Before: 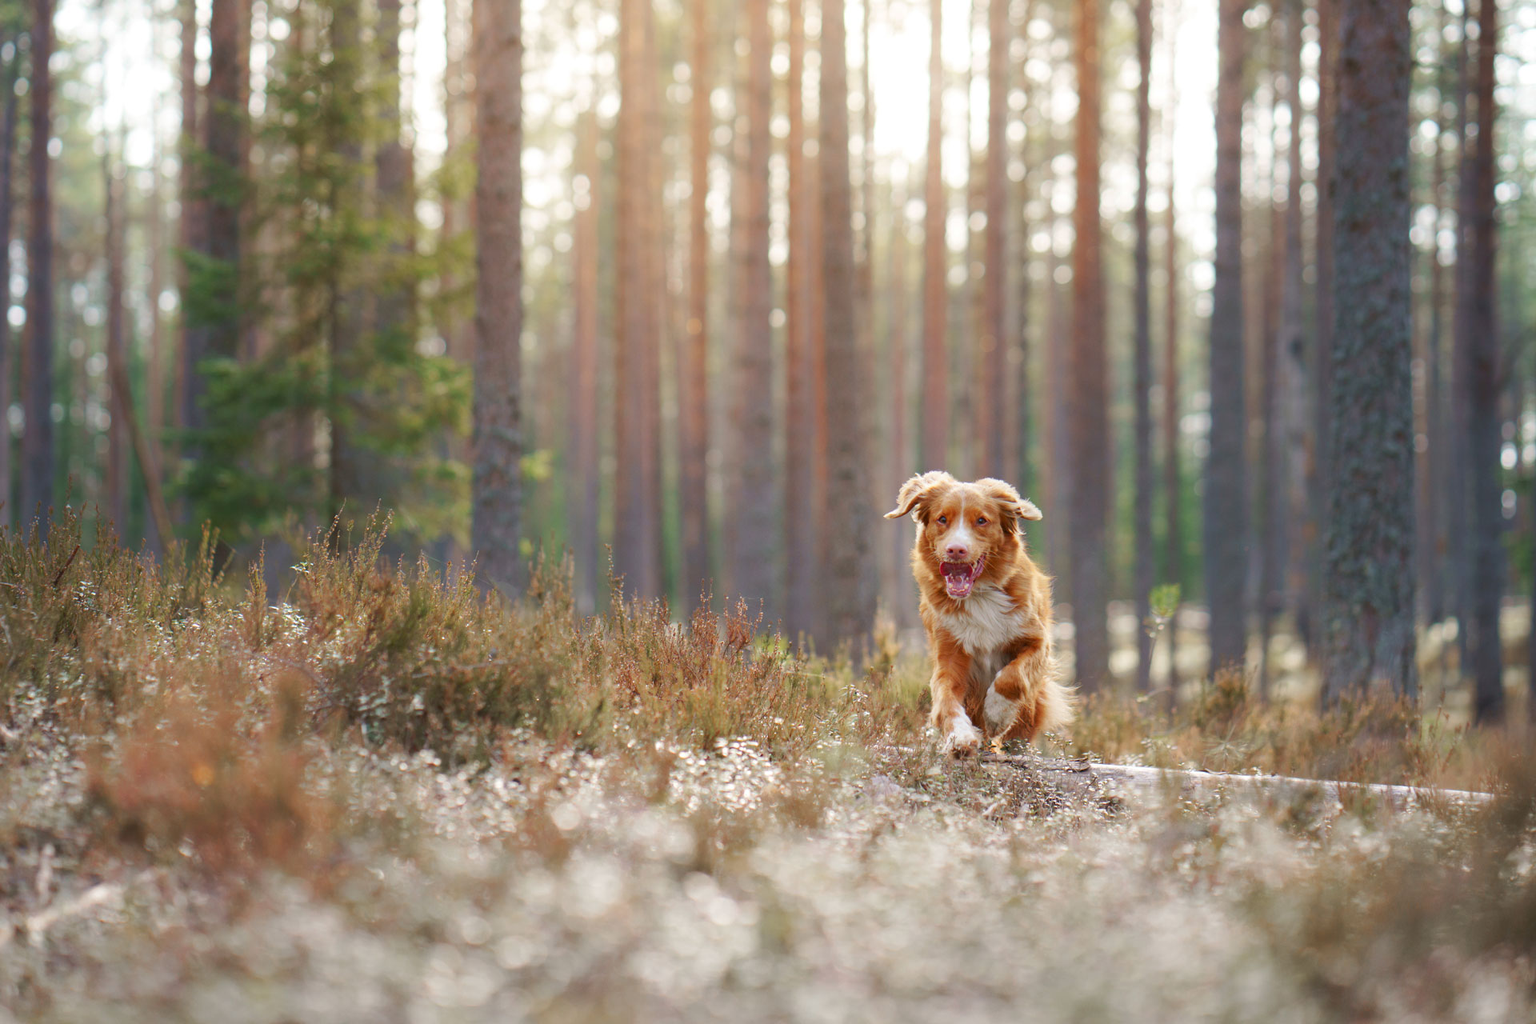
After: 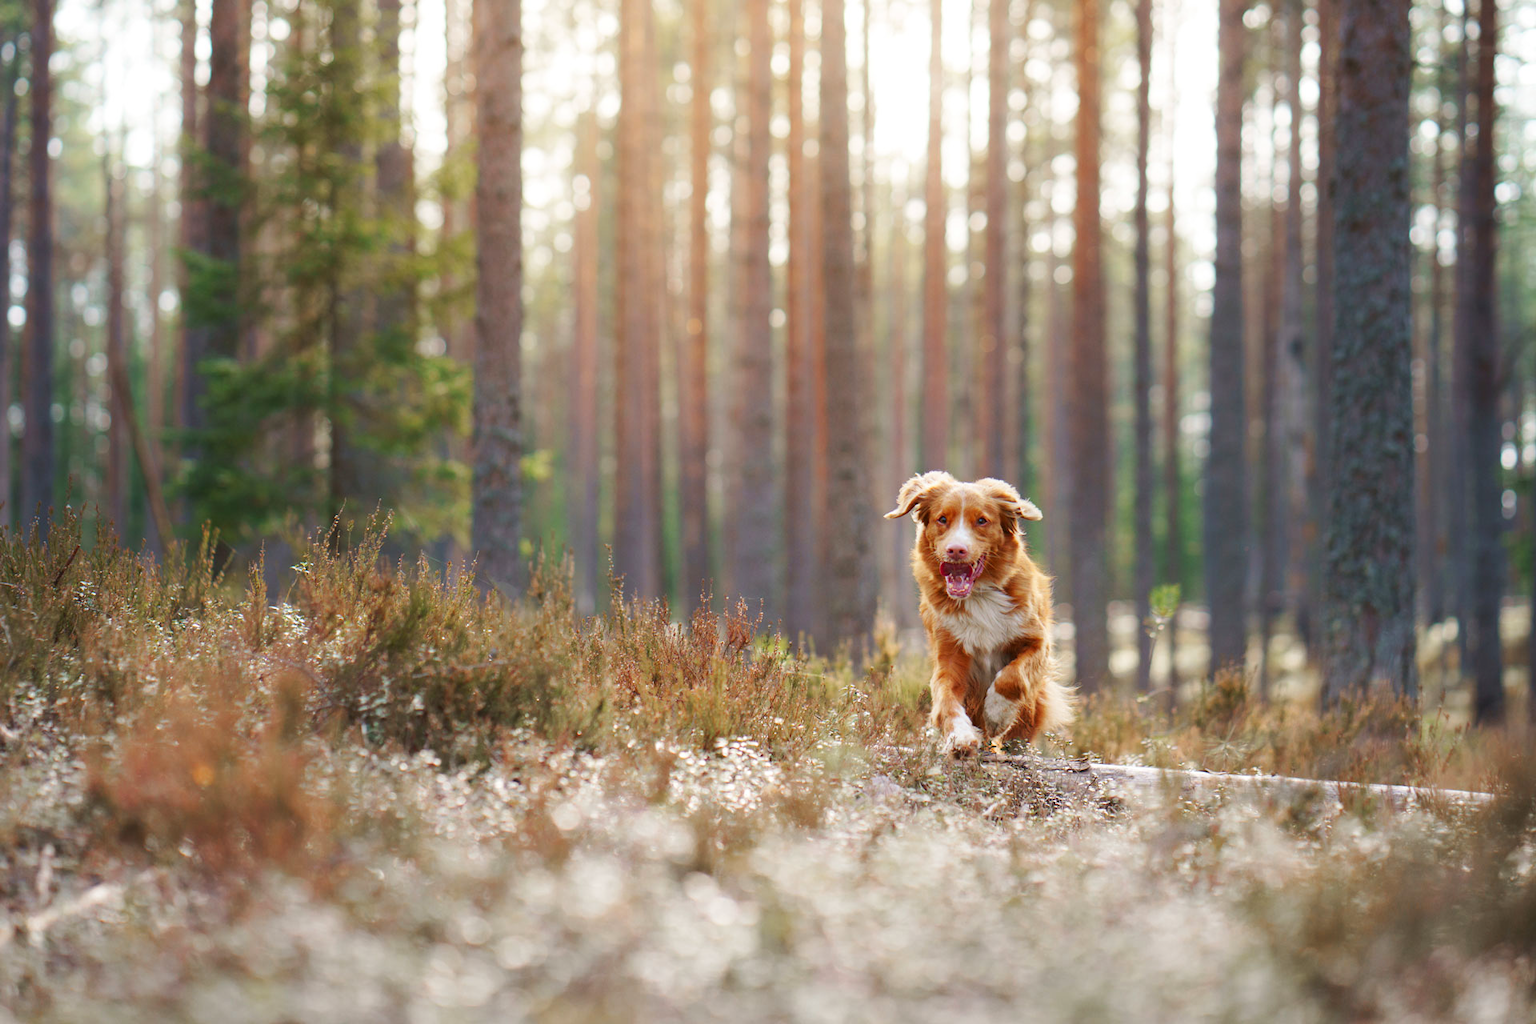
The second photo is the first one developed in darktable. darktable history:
tone curve "[contrast+]": curves: ch0 [(0, 0) (0.08, 0.06) (0.17, 0.14) (0.5, 0.5) (0.83, 0.86) (0.92, 0.94) (1, 1)], preserve colors none | blend: blend mode normal, opacity 100%; mask: uniform (no mask)
